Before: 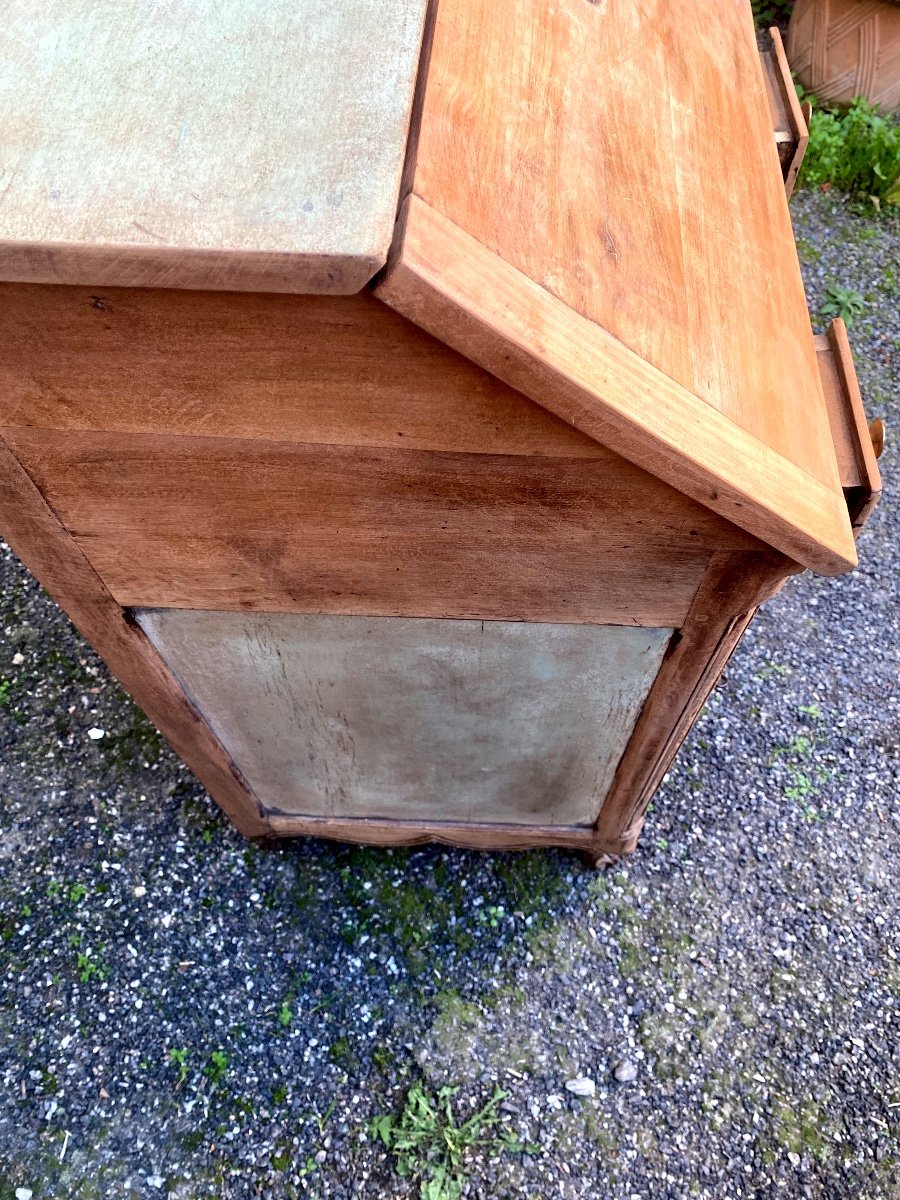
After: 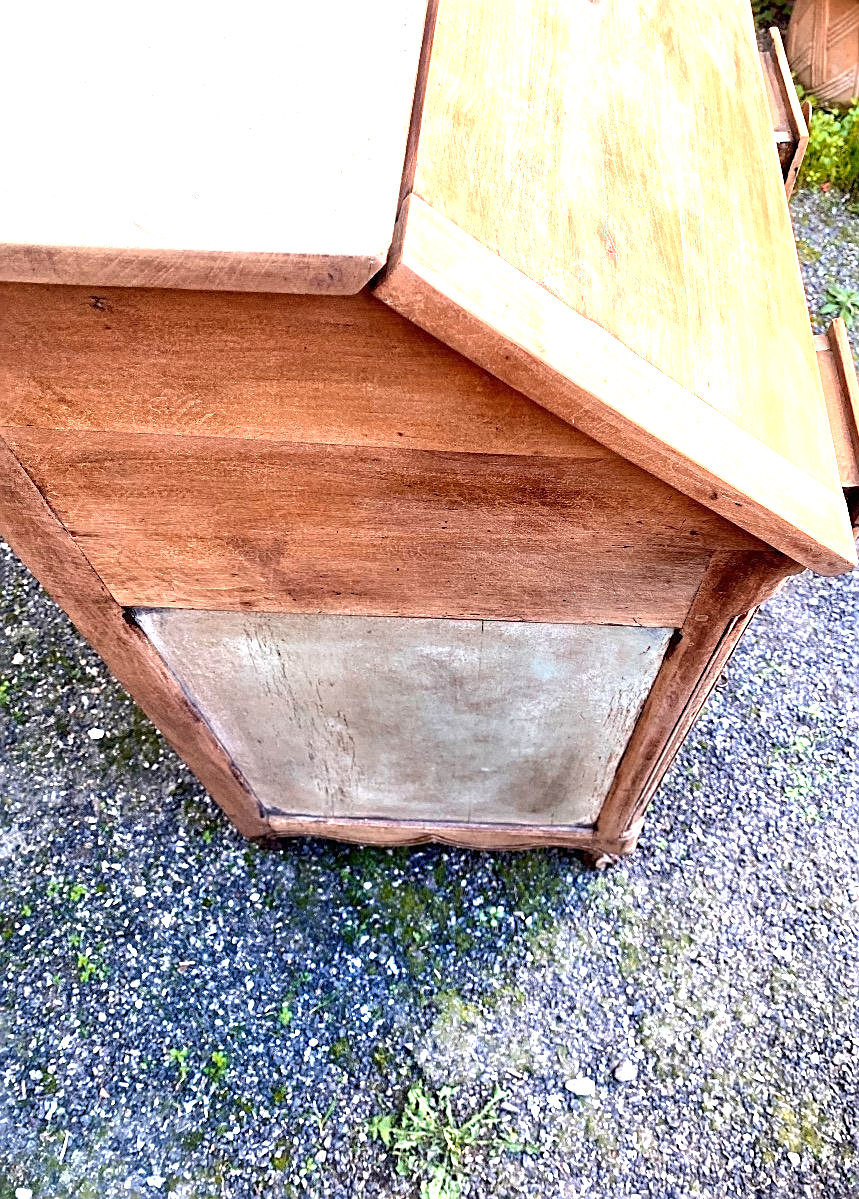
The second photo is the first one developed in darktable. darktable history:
exposure: black level correction 0, exposure 1.2 EV, compensate highlight preservation false
color zones: curves: ch2 [(0, 0.5) (0.143, 0.5) (0.286, 0.416) (0.429, 0.5) (0.571, 0.5) (0.714, 0.5) (0.857, 0.5) (1, 0.5)]
levels: white 90.67%
crop: right 4.554%, bottom 0.038%
sharpen: on, module defaults
